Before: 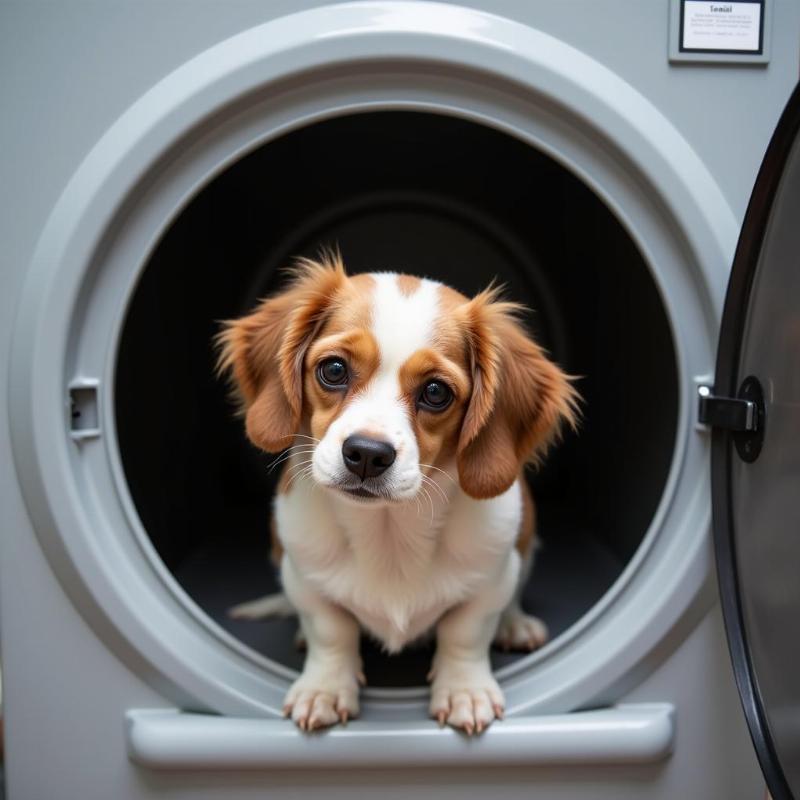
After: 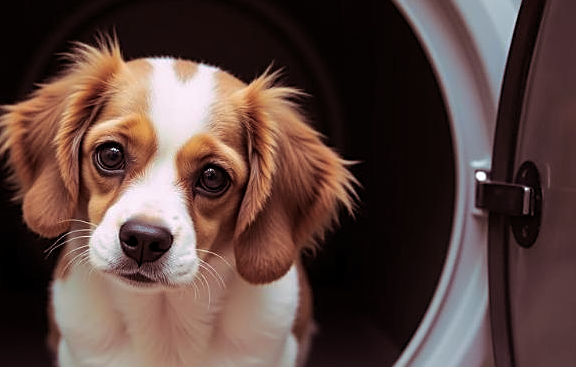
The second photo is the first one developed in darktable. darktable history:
crop and rotate: left 27.938%, top 27.046%, bottom 27.046%
sharpen: on, module defaults
split-toning: highlights › hue 298.8°, highlights › saturation 0.73, compress 41.76%
shadows and highlights: shadows -20, white point adjustment -2, highlights -35
